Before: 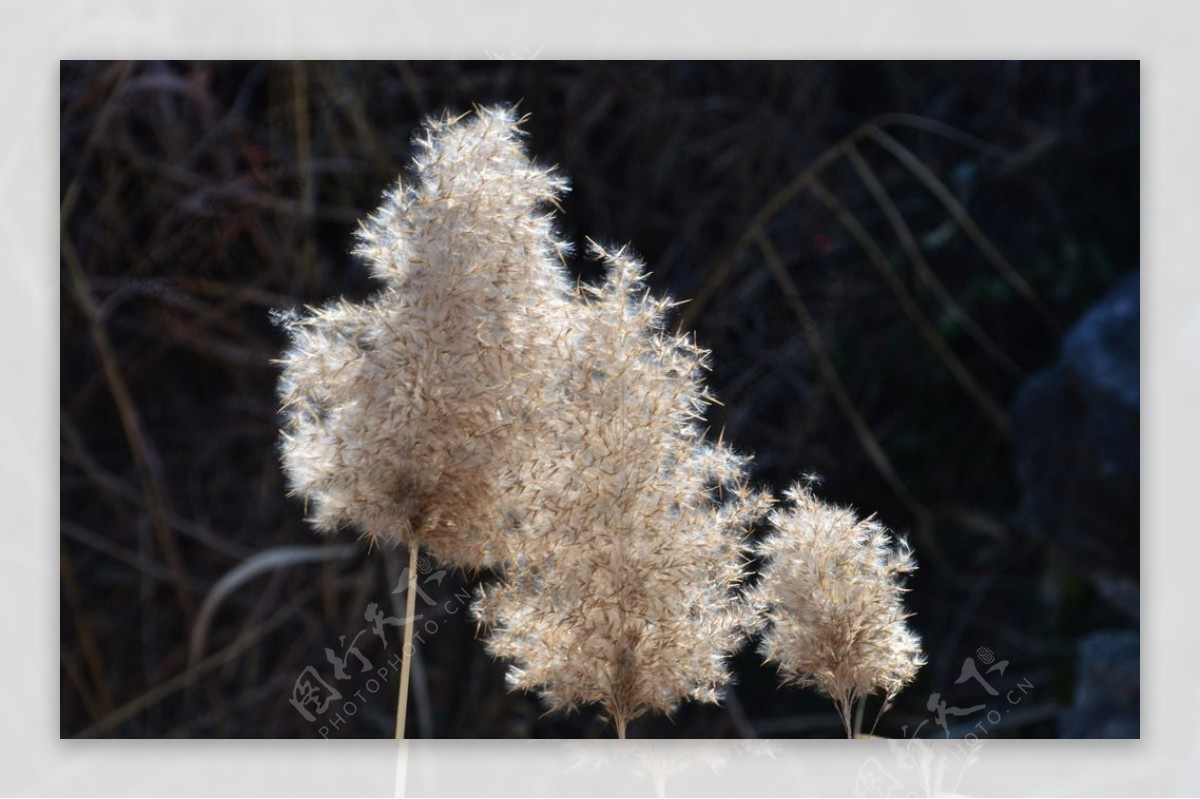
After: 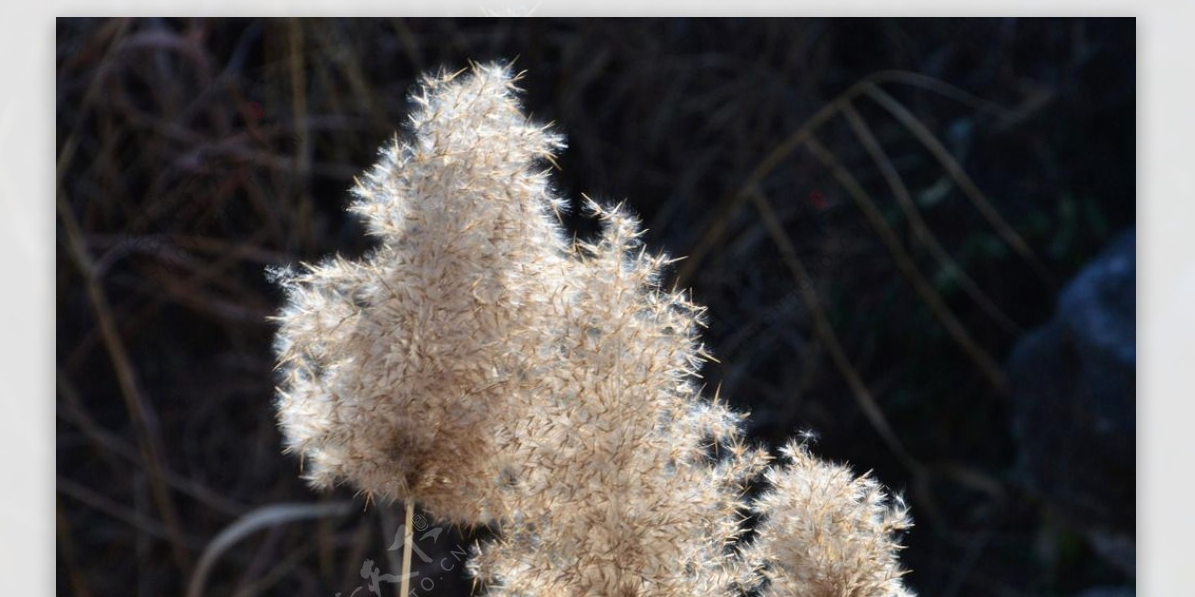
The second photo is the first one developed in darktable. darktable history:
crop: left 0.367%, top 5.47%, bottom 19.73%
tone curve: curves: ch0 [(0, 0) (0.003, 0.003) (0.011, 0.012) (0.025, 0.026) (0.044, 0.046) (0.069, 0.072) (0.1, 0.104) (0.136, 0.141) (0.177, 0.184) (0.224, 0.233) (0.277, 0.288) (0.335, 0.348) (0.399, 0.414) (0.468, 0.486) (0.543, 0.564) (0.623, 0.647) (0.709, 0.736) (0.801, 0.831) (0.898, 0.921) (1, 1)], color space Lab, linked channels, preserve colors none
